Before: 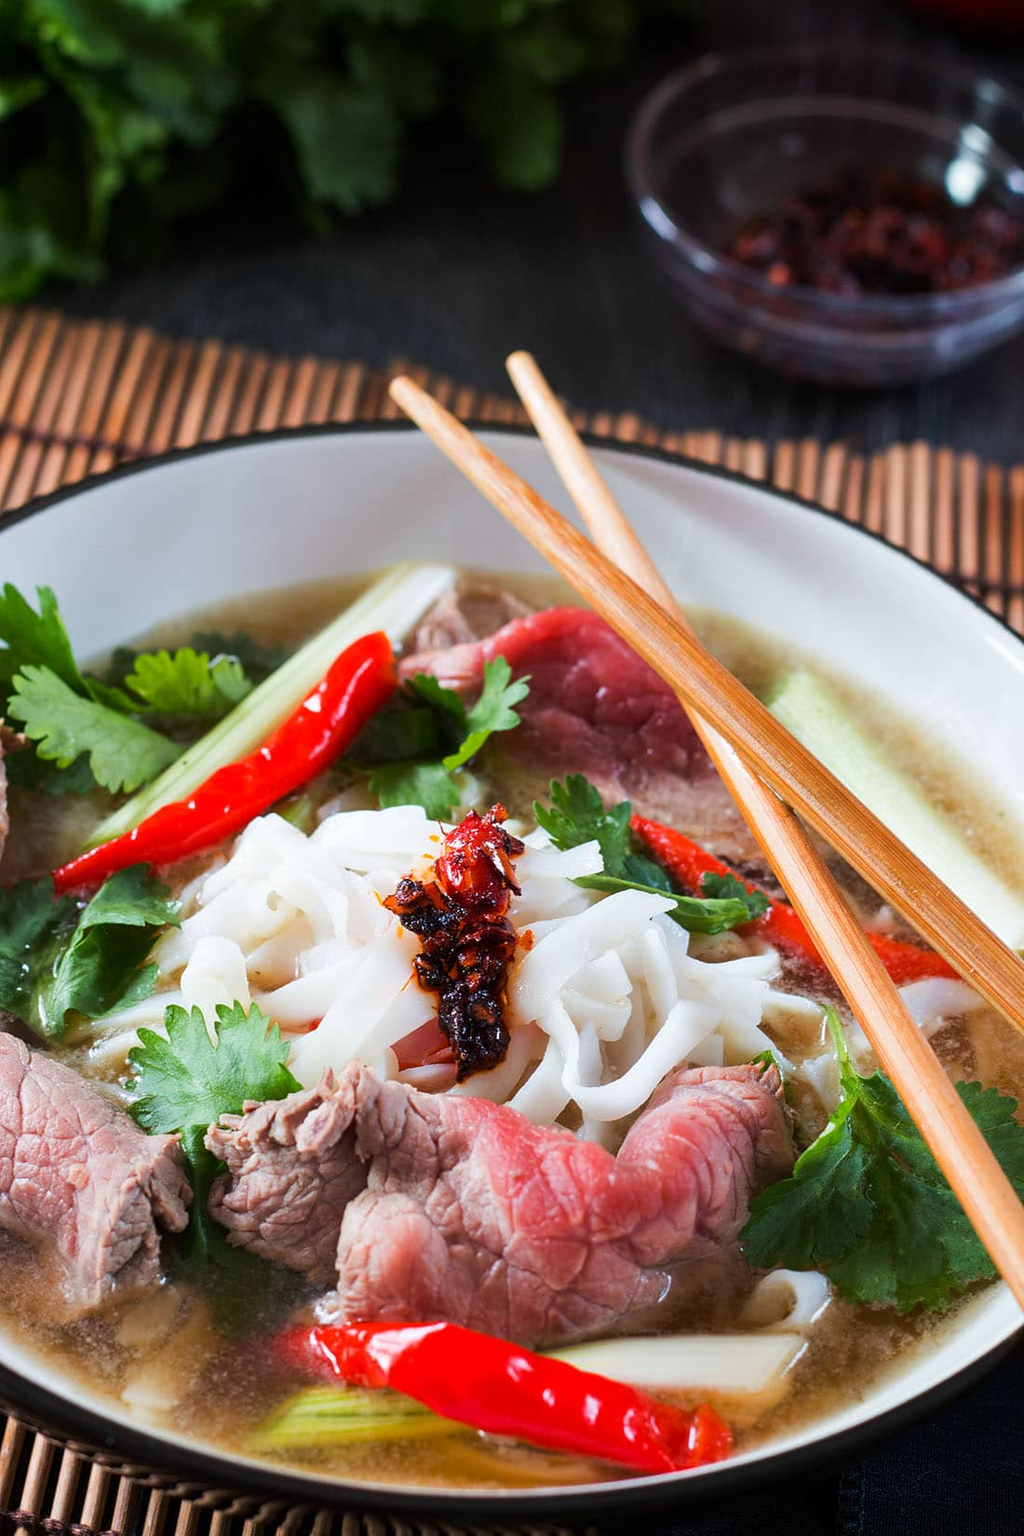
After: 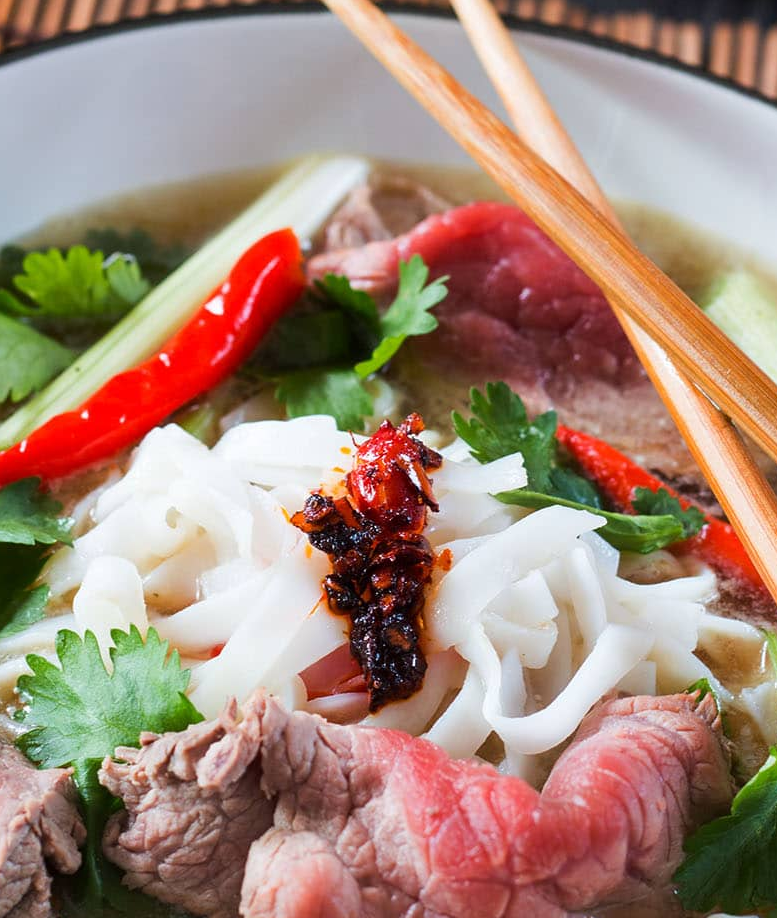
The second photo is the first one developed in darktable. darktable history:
crop: left 11.033%, top 27.301%, right 18.3%, bottom 17.03%
